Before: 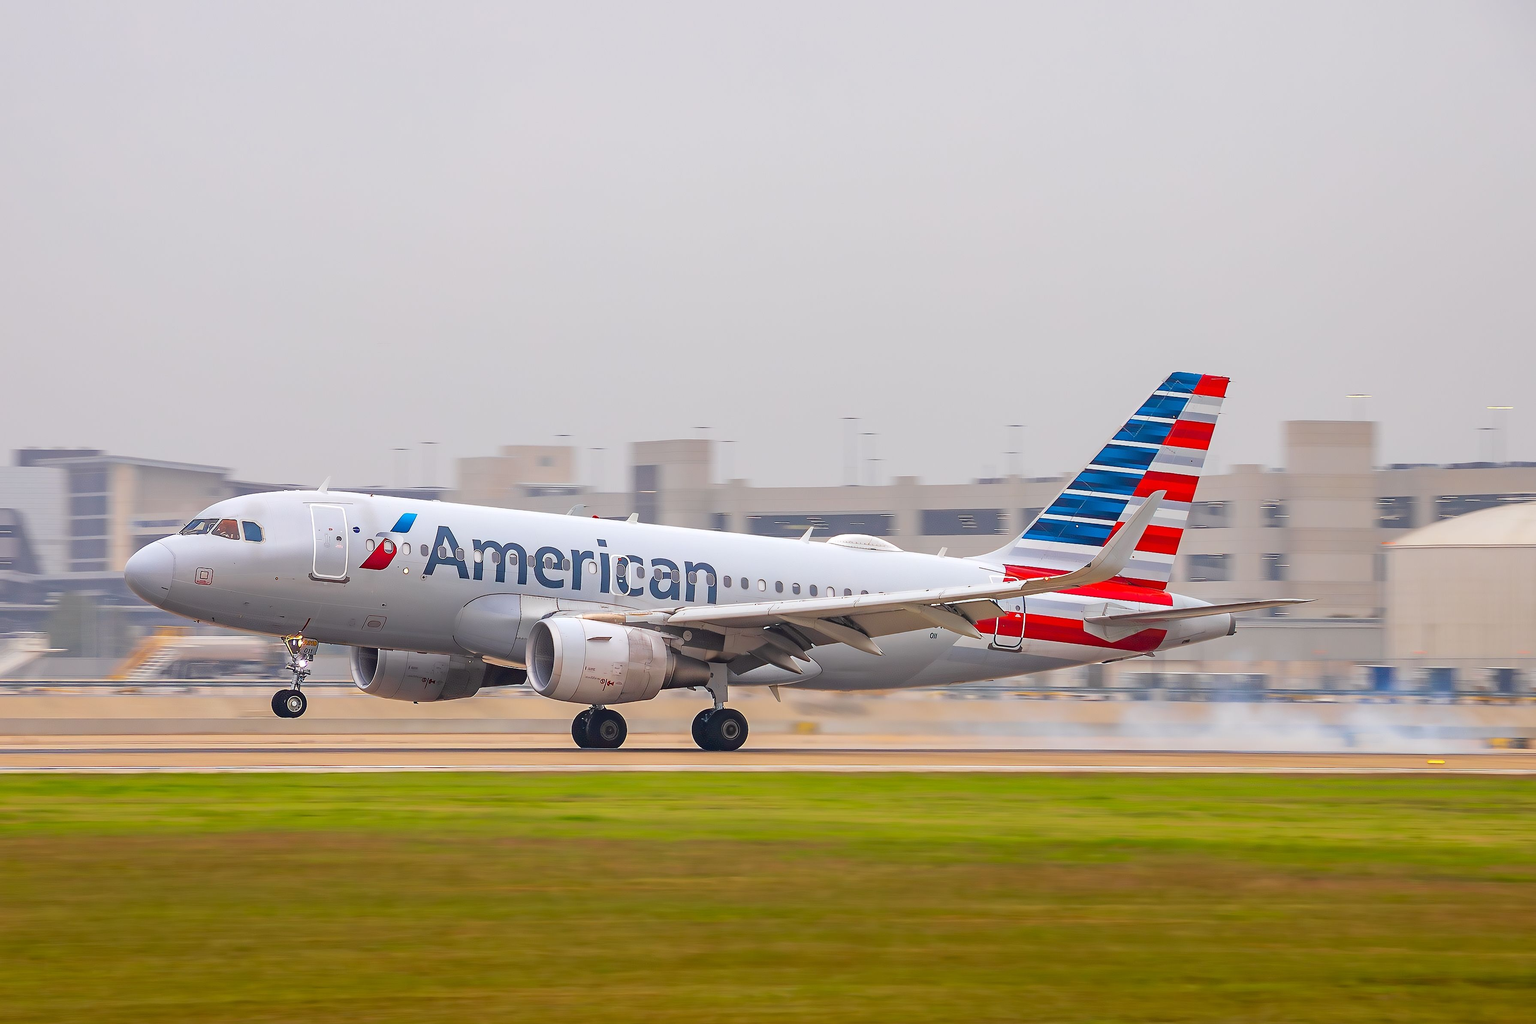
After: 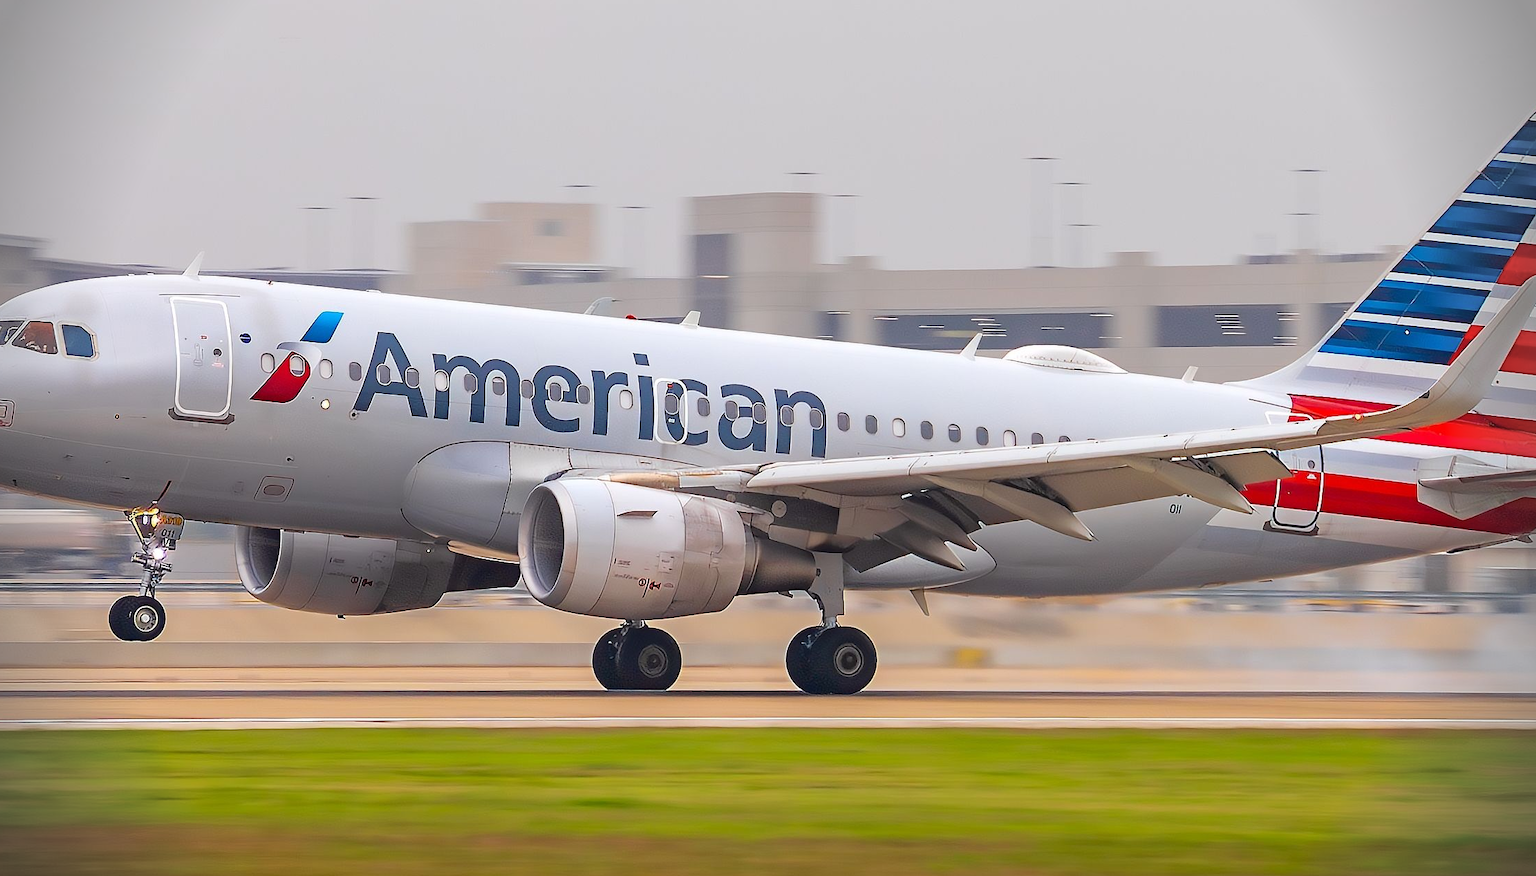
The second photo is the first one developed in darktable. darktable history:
vignetting: fall-off start 88.03%, fall-off radius 24.9%
crop: left 13.312%, top 31.28%, right 24.627%, bottom 15.582%
